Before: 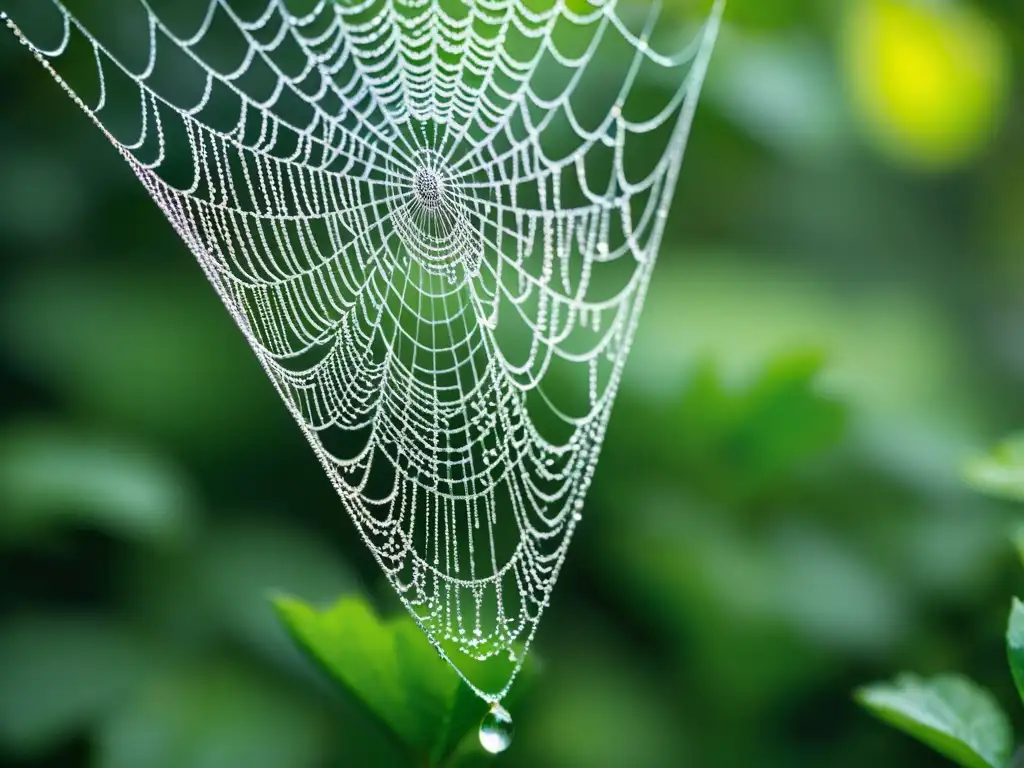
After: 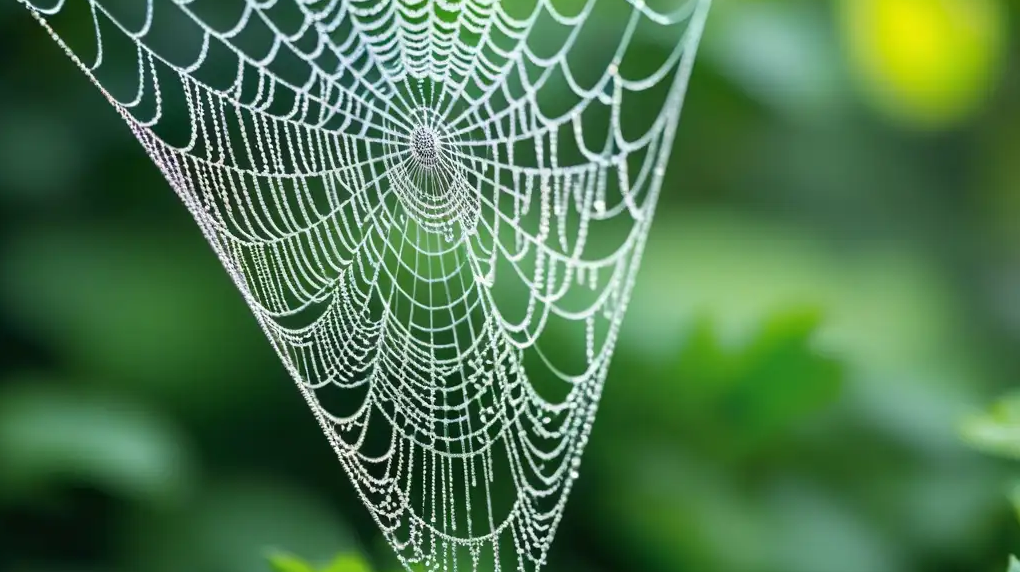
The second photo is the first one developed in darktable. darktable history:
crop: left 0.352%, top 5.547%, bottom 19.906%
